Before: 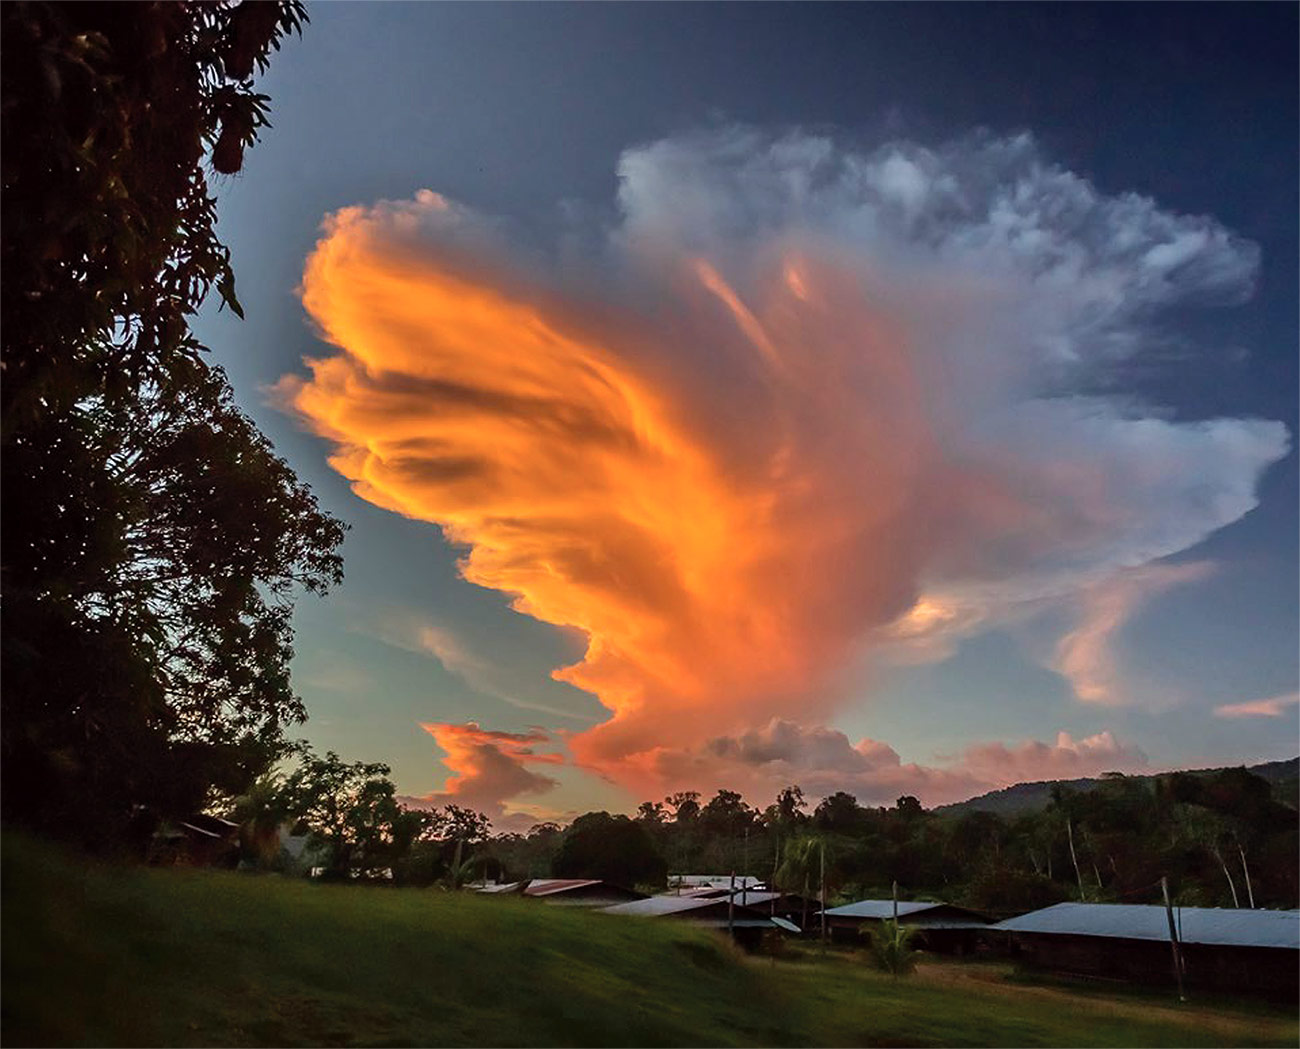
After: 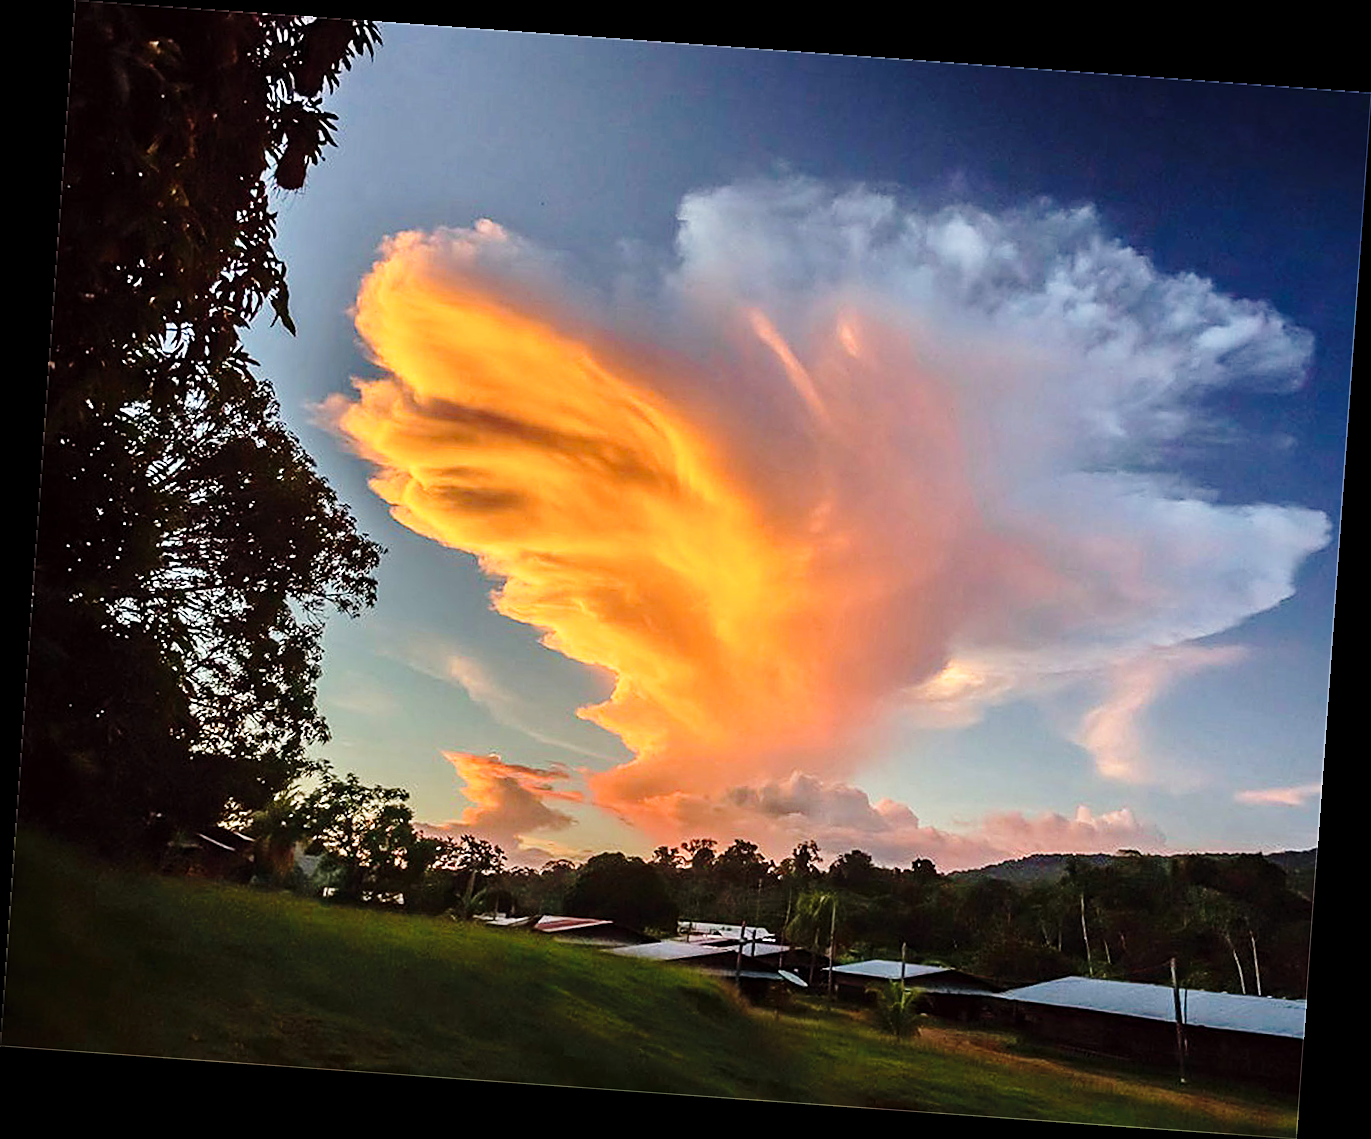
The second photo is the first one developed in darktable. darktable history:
sharpen: on, module defaults
base curve: curves: ch0 [(0, 0) (0.028, 0.03) (0.121, 0.232) (0.46, 0.748) (0.859, 0.968) (1, 1)], preserve colors none
rotate and perspective: rotation 4.1°, automatic cropping off
